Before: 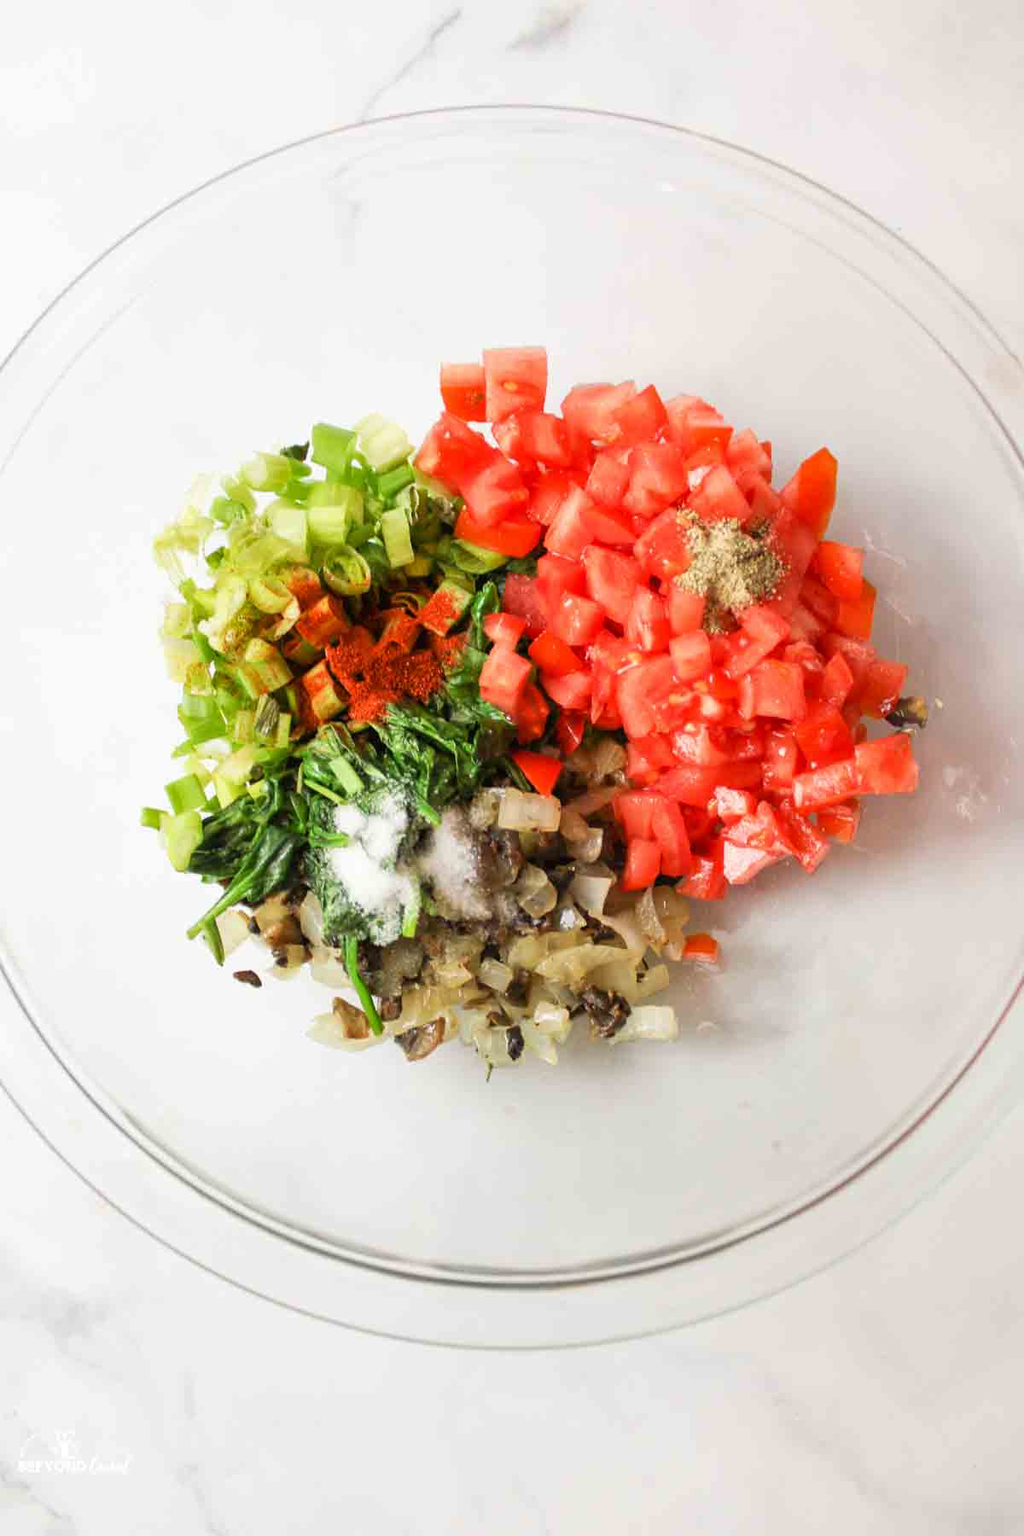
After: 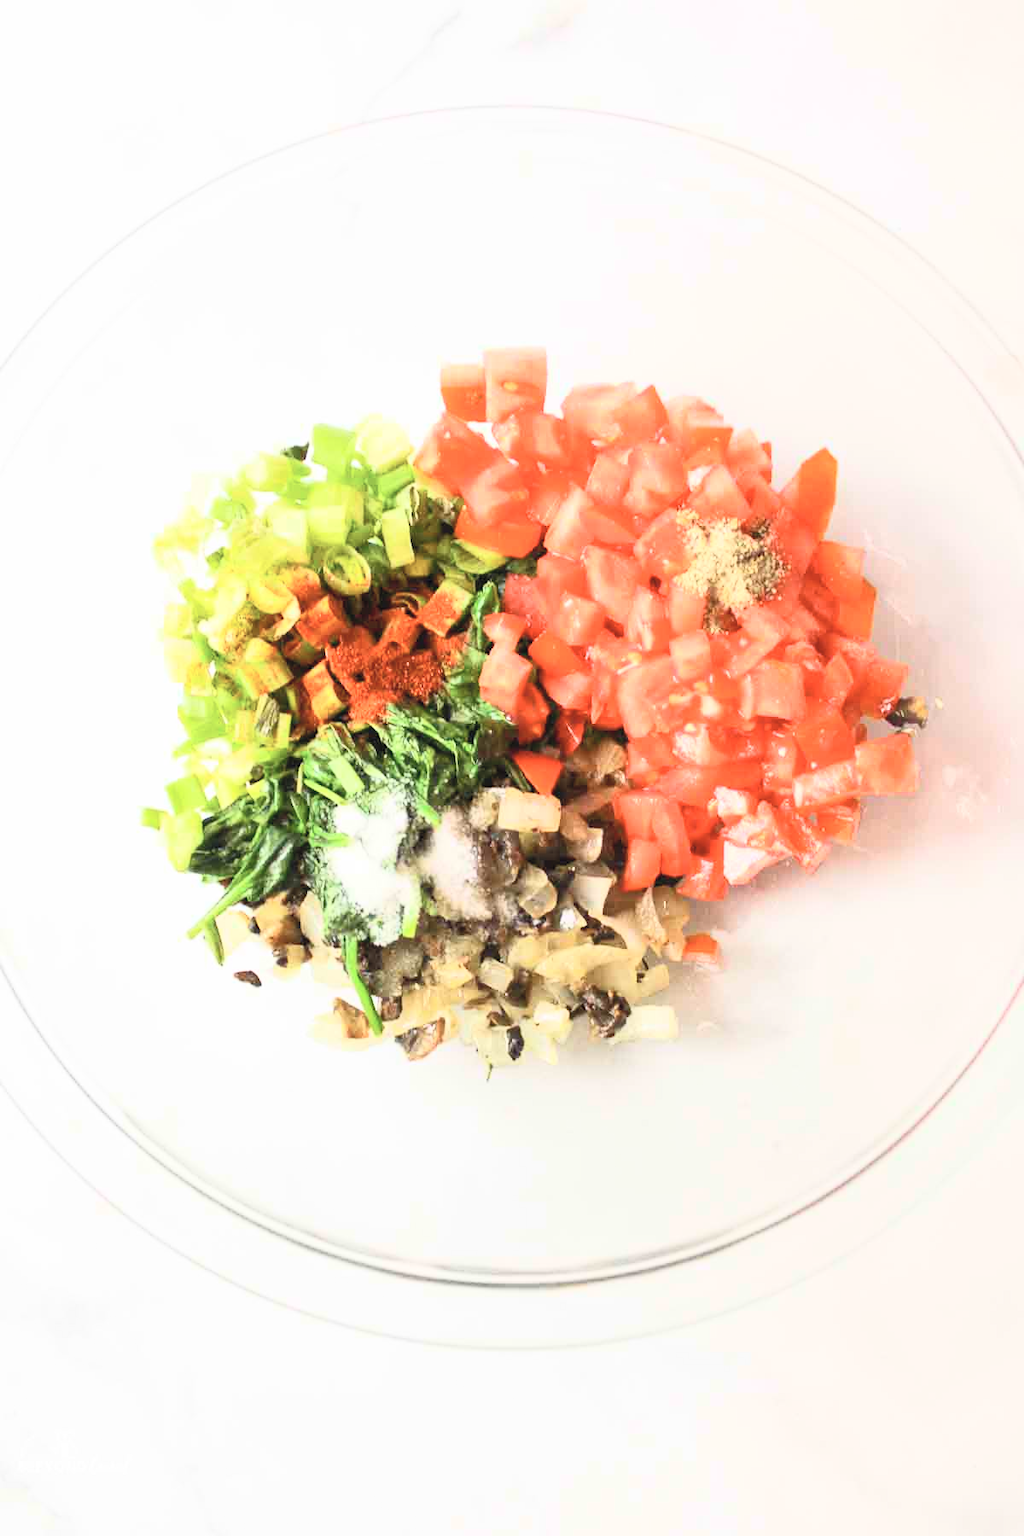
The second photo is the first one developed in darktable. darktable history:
contrast brightness saturation: contrast 0.371, brightness 0.538
